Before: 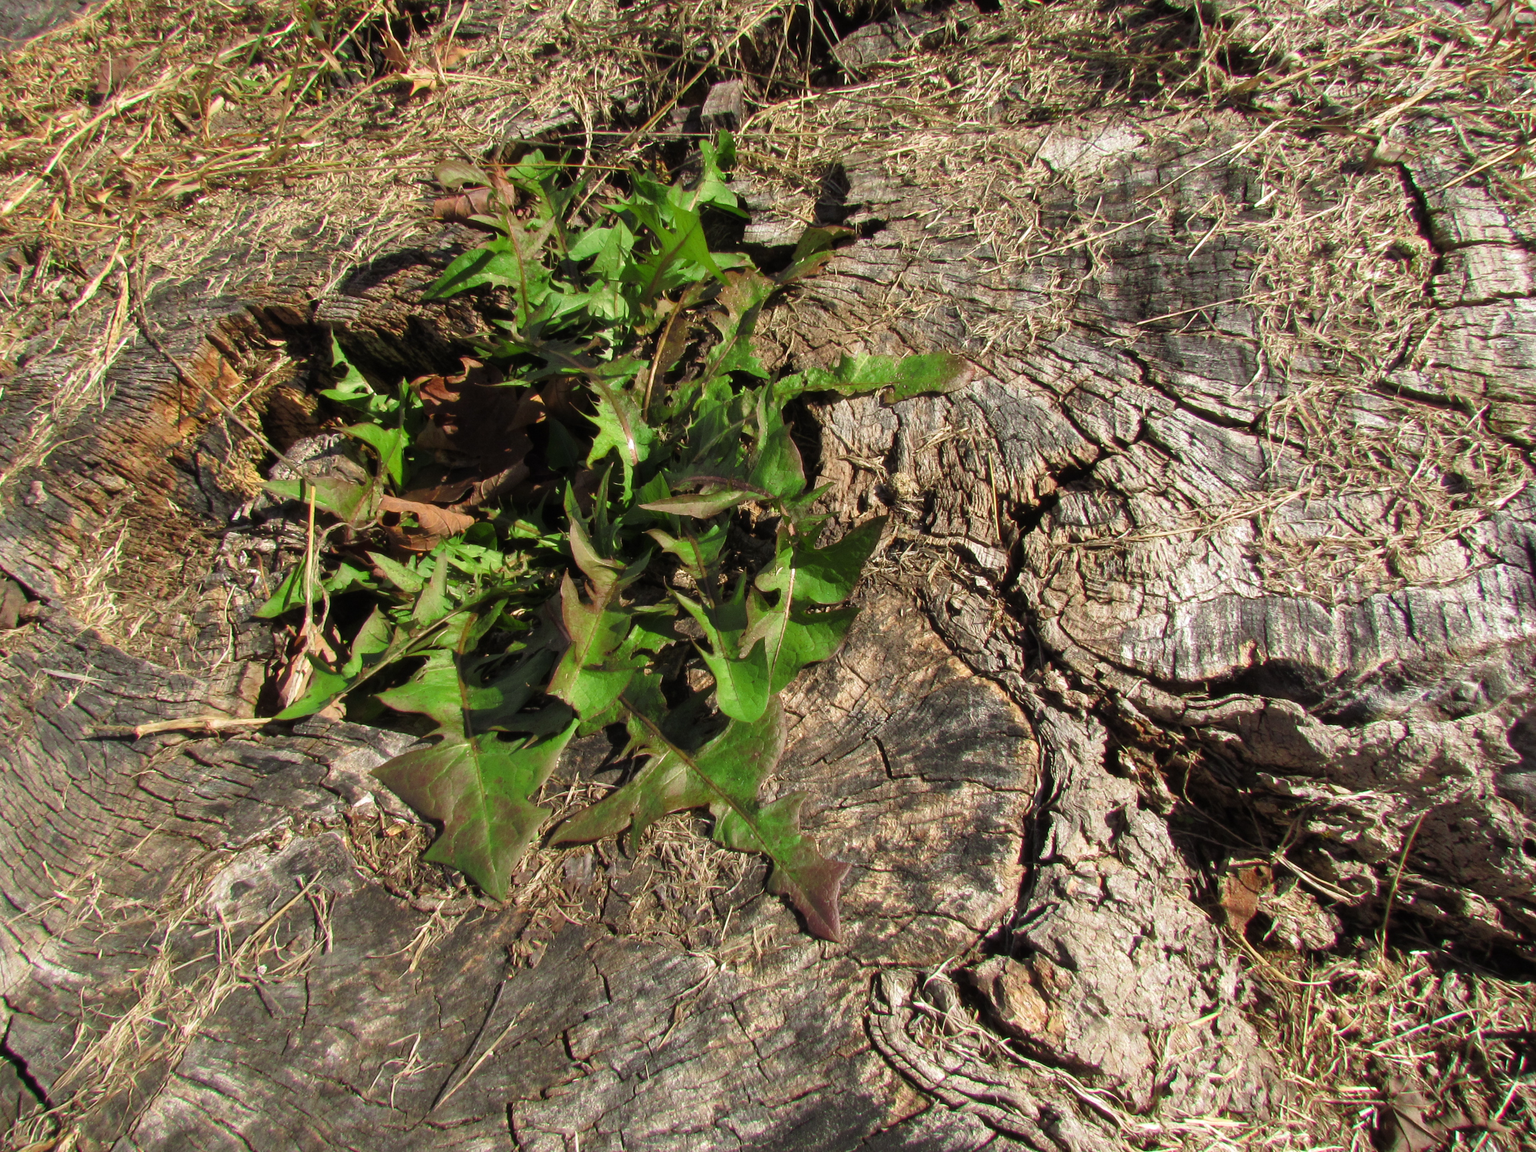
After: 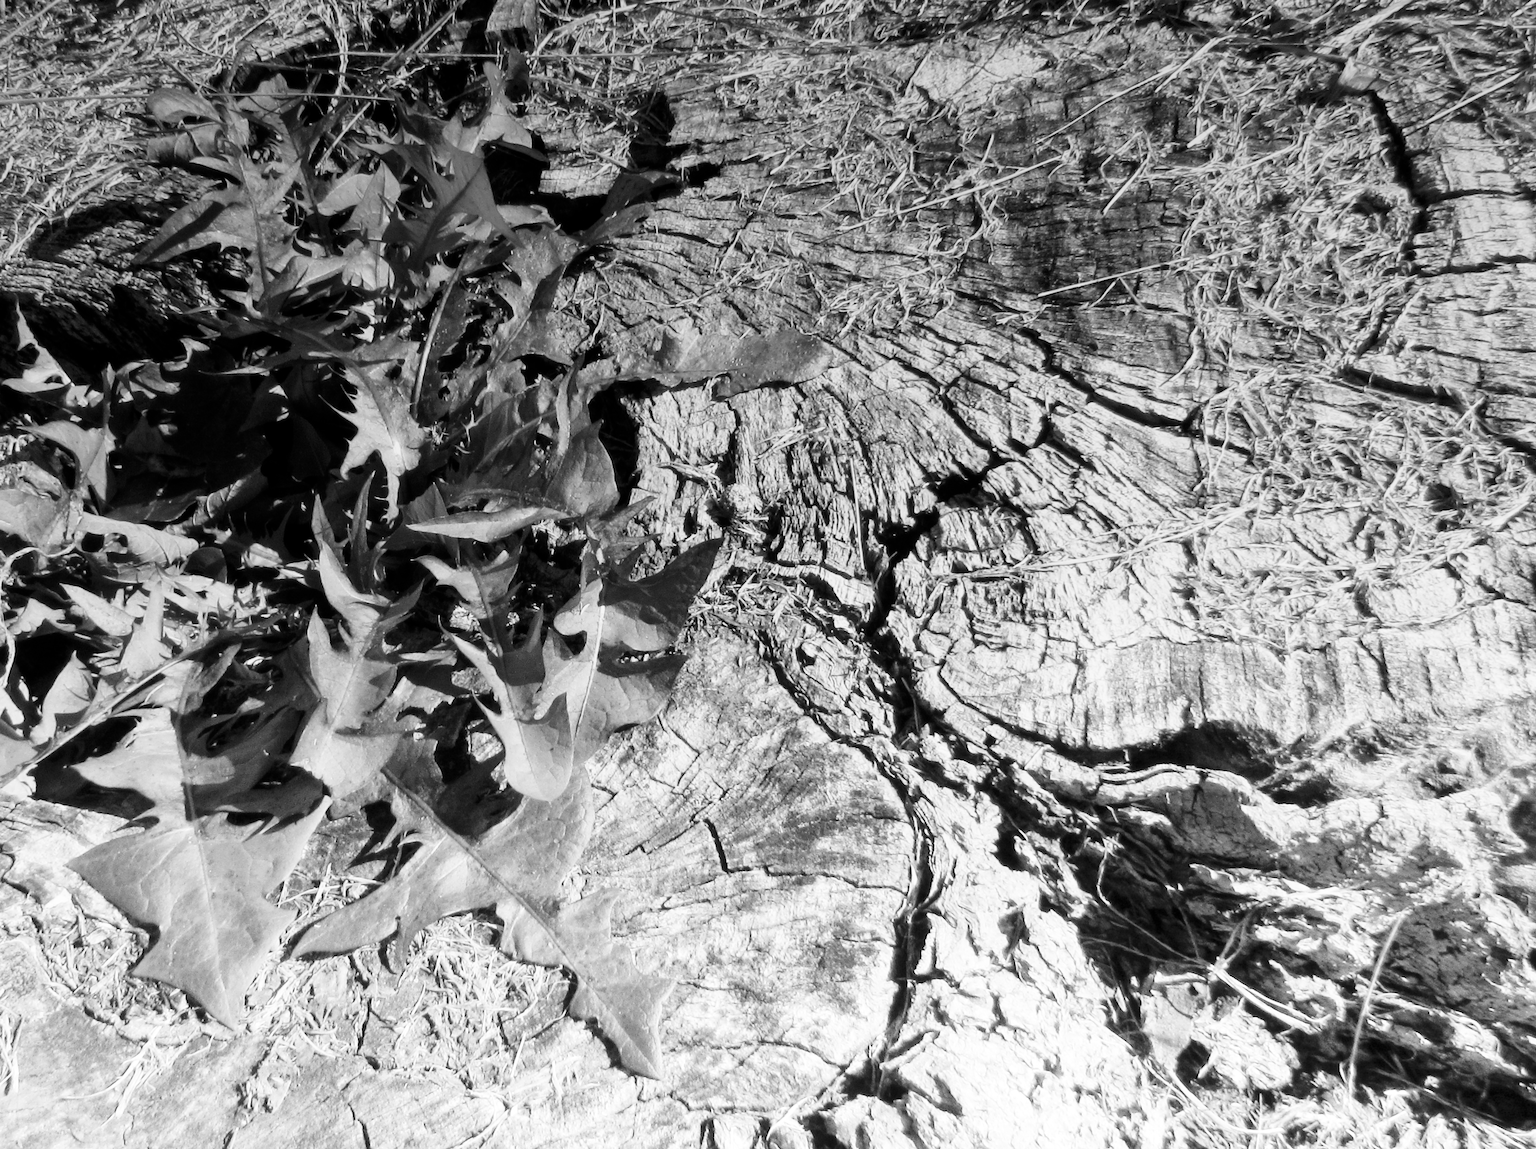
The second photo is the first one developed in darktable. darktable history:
crop and rotate: left 20.74%, top 7.912%, right 0.375%, bottom 13.378%
filmic rgb: black relative exposure -8.79 EV, white relative exposure 4.98 EV, threshold 3 EV, target black luminance 0%, hardness 3.77, latitude 66.33%, contrast 0.822, shadows ↔ highlights balance 20%, color science v5 (2021), contrast in shadows safe, contrast in highlights safe, enable highlight reconstruction true
contrast brightness saturation: contrast 0.28
monochrome: on, module defaults
graduated density: density -3.9 EV
color calibration: output gray [0.21, 0.42, 0.37, 0], gray › normalize channels true, illuminant same as pipeline (D50), adaptation XYZ, x 0.346, y 0.359, gamut compression 0
